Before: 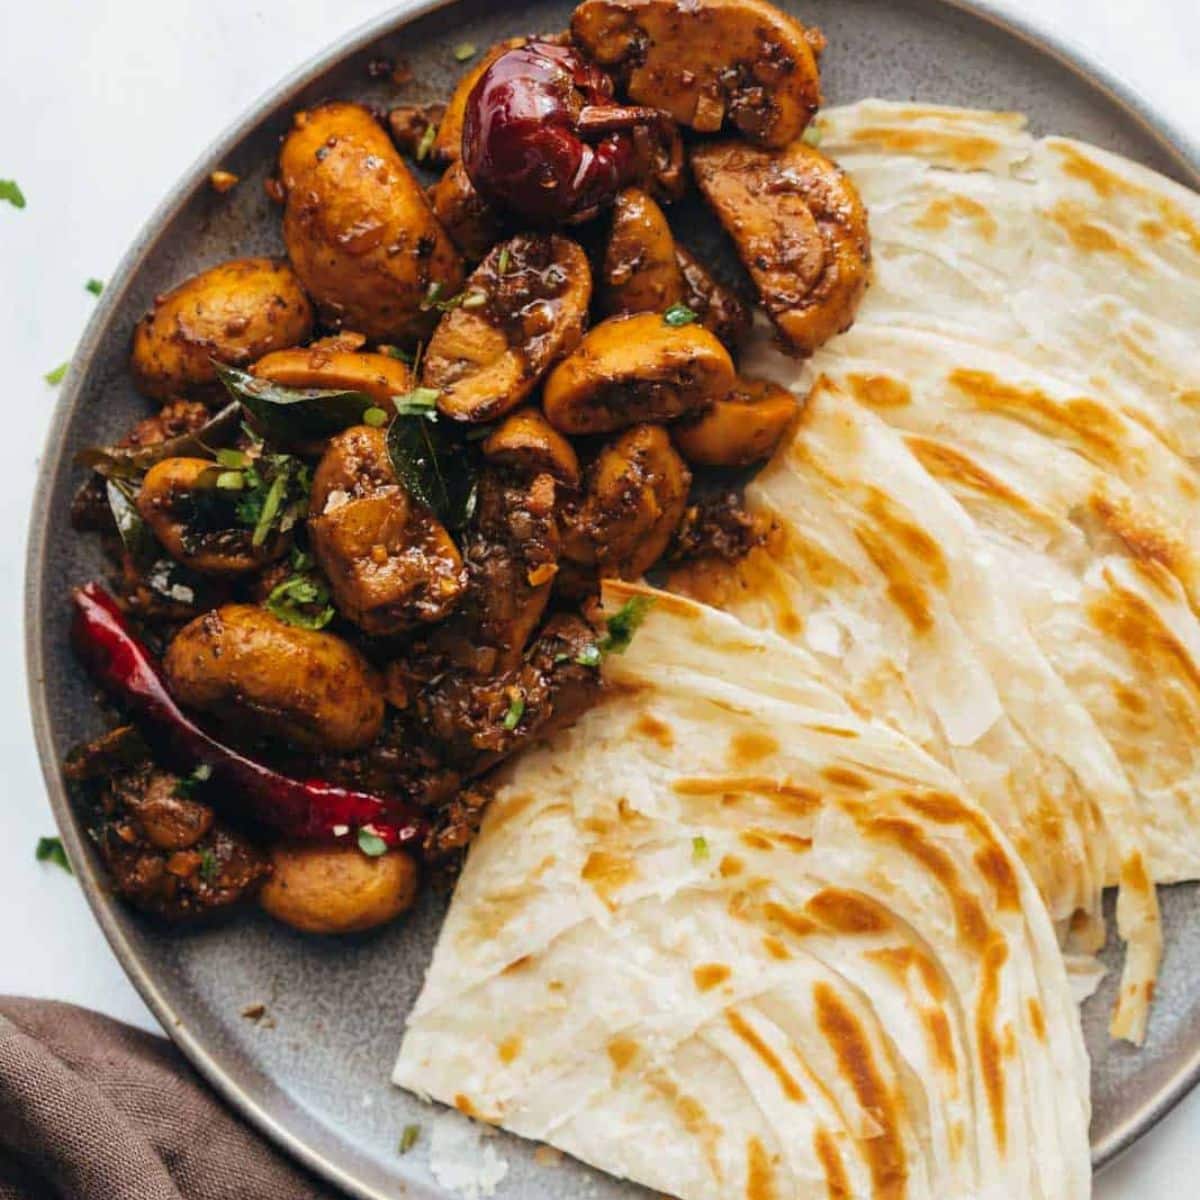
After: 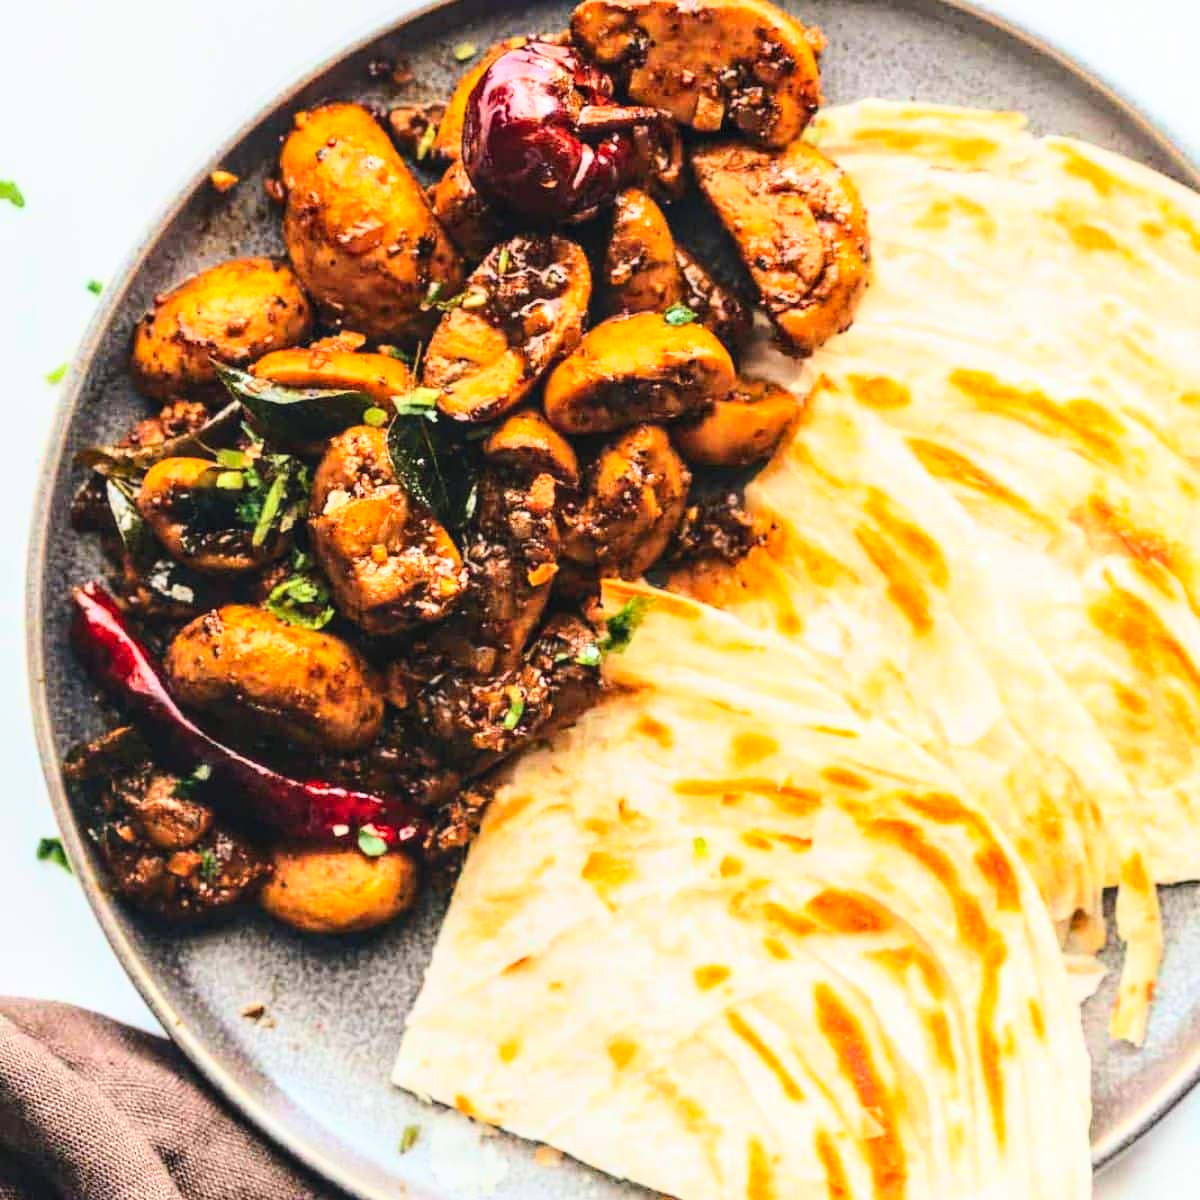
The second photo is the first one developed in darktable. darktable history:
contrast brightness saturation: contrast 0.2, brightness 0.16, saturation 0.22
local contrast: on, module defaults
base curve: curves: ch0 [(0, 0) (0.028, 0.03) (0.121, 0.232) (0.46, 0.748) (0.859, 0.968) (1, 1)]
